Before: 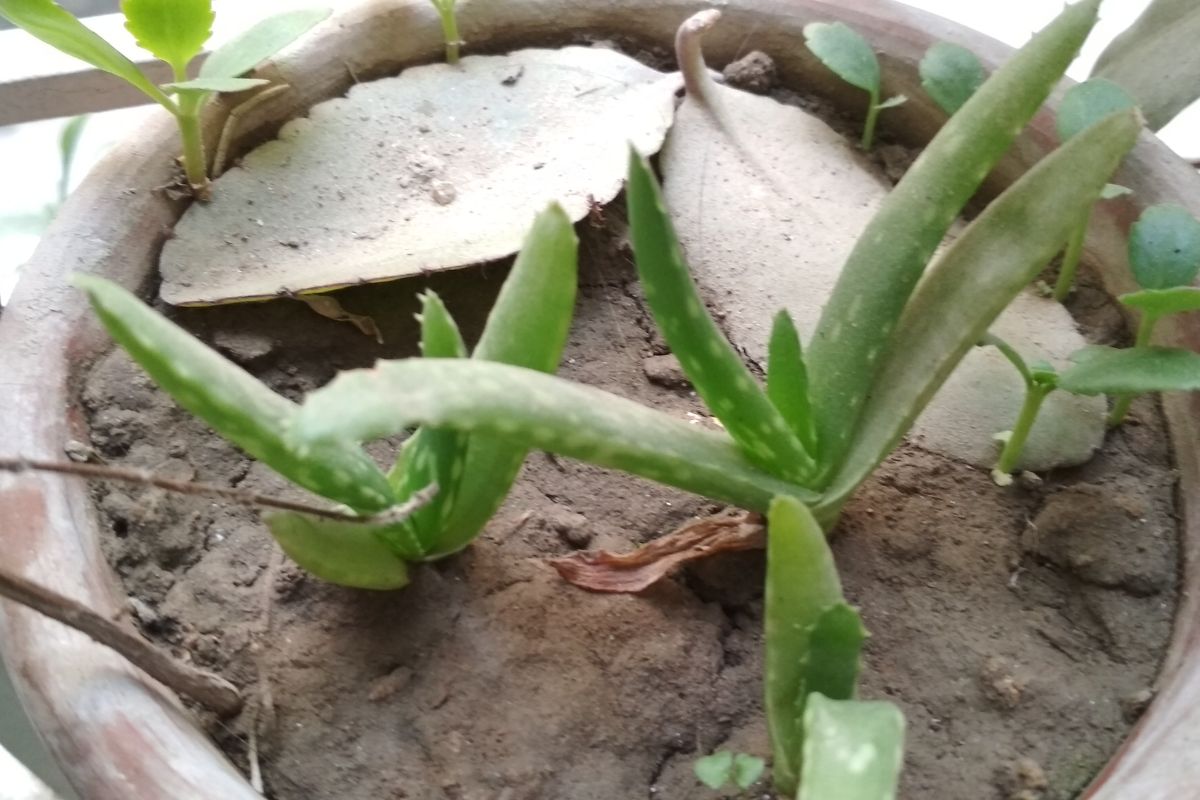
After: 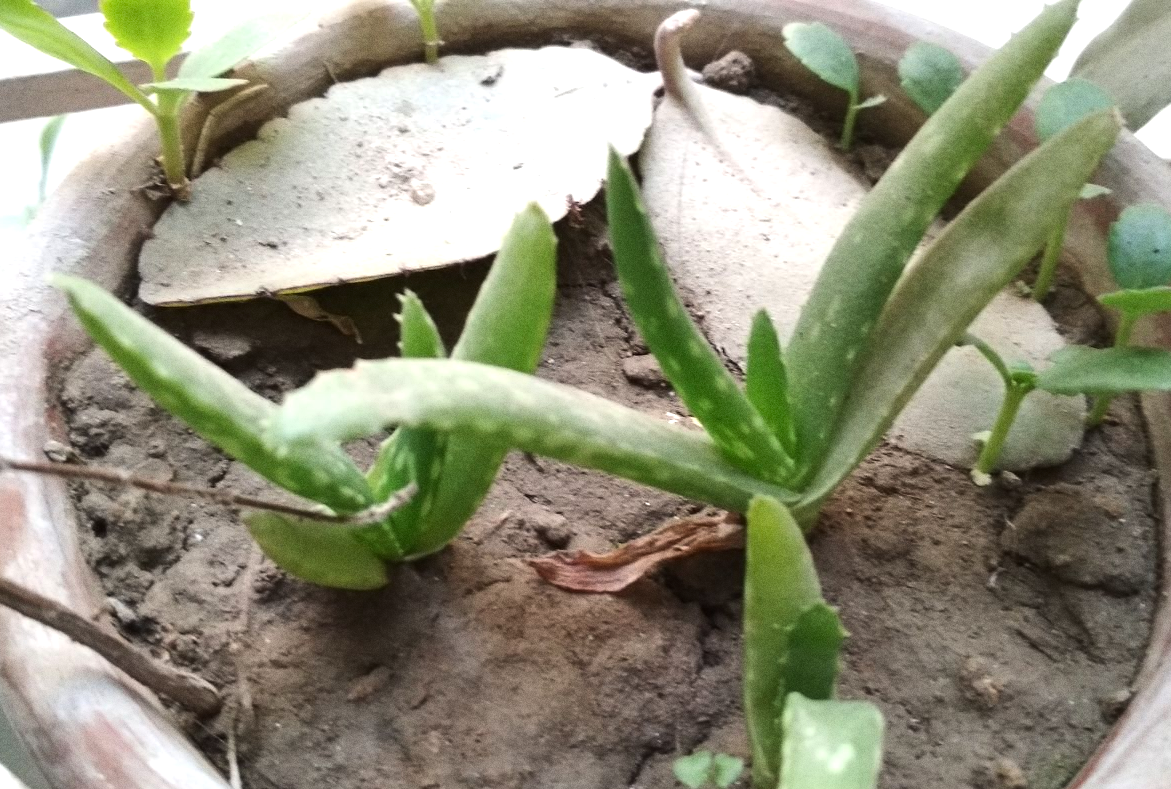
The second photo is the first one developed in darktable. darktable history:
crop and rotate: left 1.774%, right 0.633%, bottom 1.28%
tone equalizer: -8 EV -0.417 EV, -7 EV -0.389 EV, -6 EV -0.333 EV, -5 EV -0.222 EV, -3 EV 0.222 EV, -2 EV 0.333 EV, -1 EV 0.389 EV, +0 EV 0.417 EV, edges refinement/feathering 500, mask exposure compensation -1.57 EV, preserve details no
grain: coarseness 0.09 ISO
